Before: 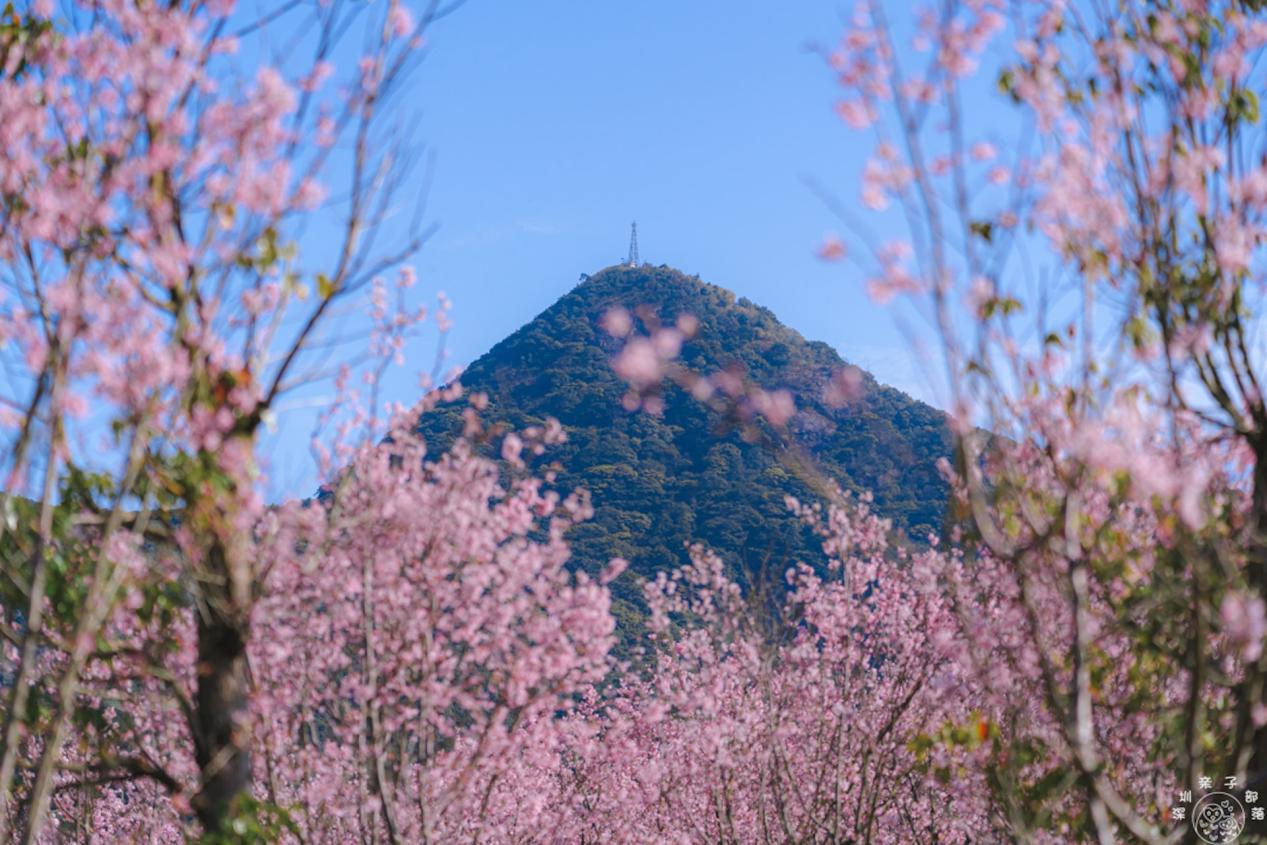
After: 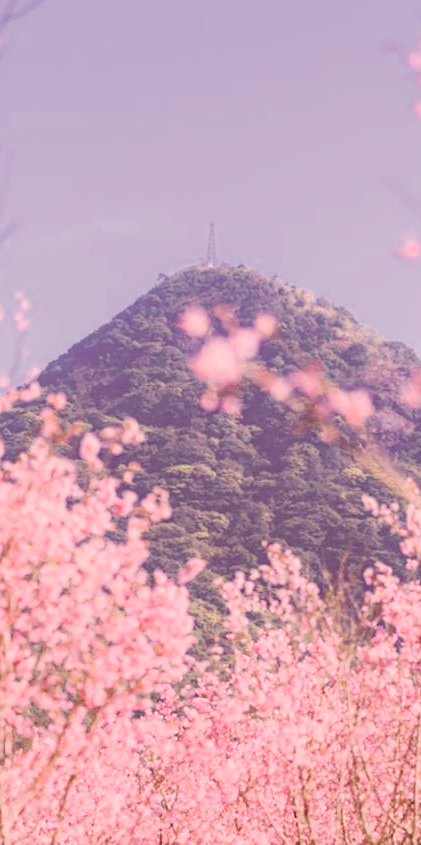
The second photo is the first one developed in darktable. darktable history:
crop: left 33.36%, right 33.36%
color correction: highlights a* 9.03, highlights b* 8.71, shadows a* 40, shadows b* 40, saturation 0.8
tone equalizer: -8 EV -0.417 EV, -7 EV -0.389 EV, -6 EV -0.333 EV, -5 EV -0.222 EV, -3 EV 0.222 EV, -2 EV 0.333 EV, -1 EV 0.389 EV, +0 EV 0.417 EV, edges refinement/feathering 500, mask exposure compensation -1.57 EV, preserve details no
filmic rgb: middle gray luminance 3.44%, black relative exposure -5.92 EV, white relative exposure 6.33 EV, threshold 6 EV, dynamic range scaling 22.4%, target black luminance 0%, hardness 2.33, latitude 45.85%, contrast 0.78, highlights saturation mix 100%, shadows ↔ highlights balance 0.033%, add noise in highlights 0, preserve chrominance max RGB, color science v3 (2019), use custom middle-gray values true, iterations of high-quality reconstruction 0, contrast in highlights soft, enable highlight reconstruction true
